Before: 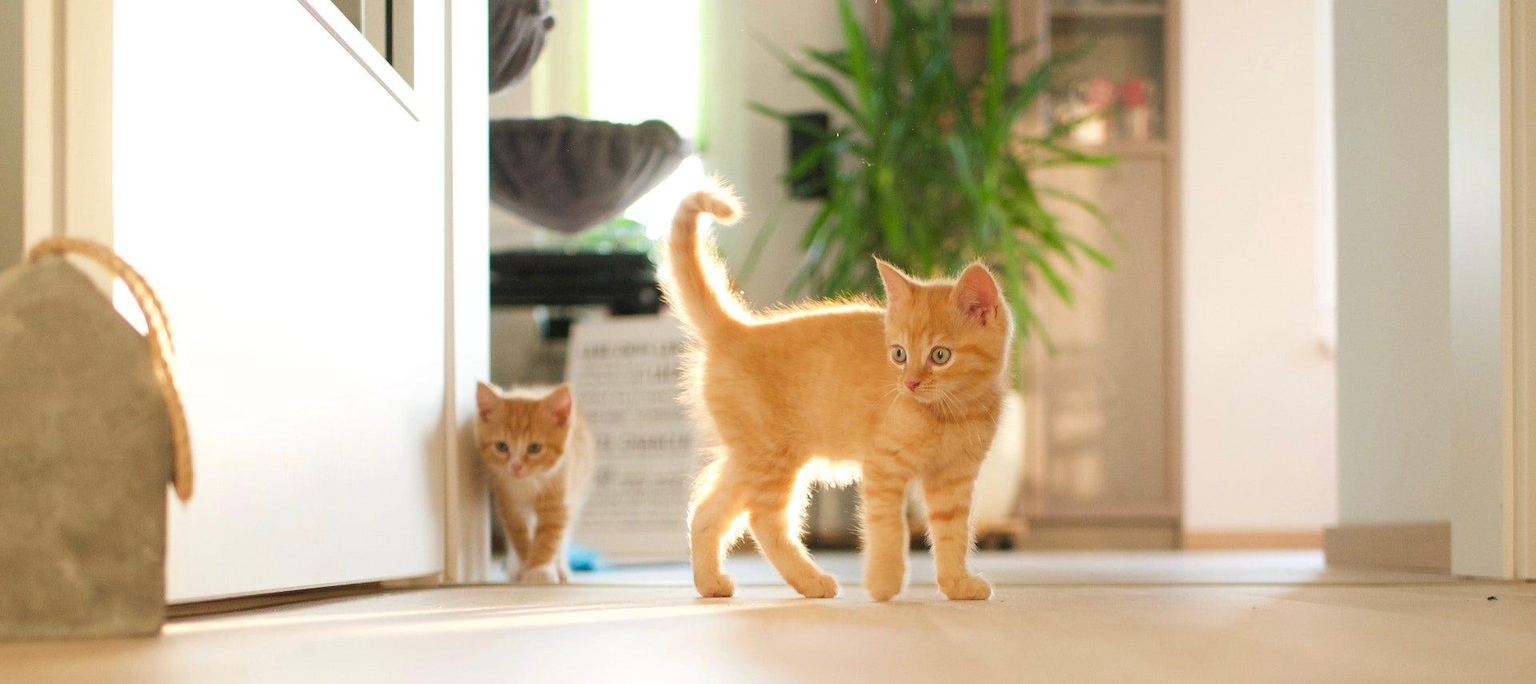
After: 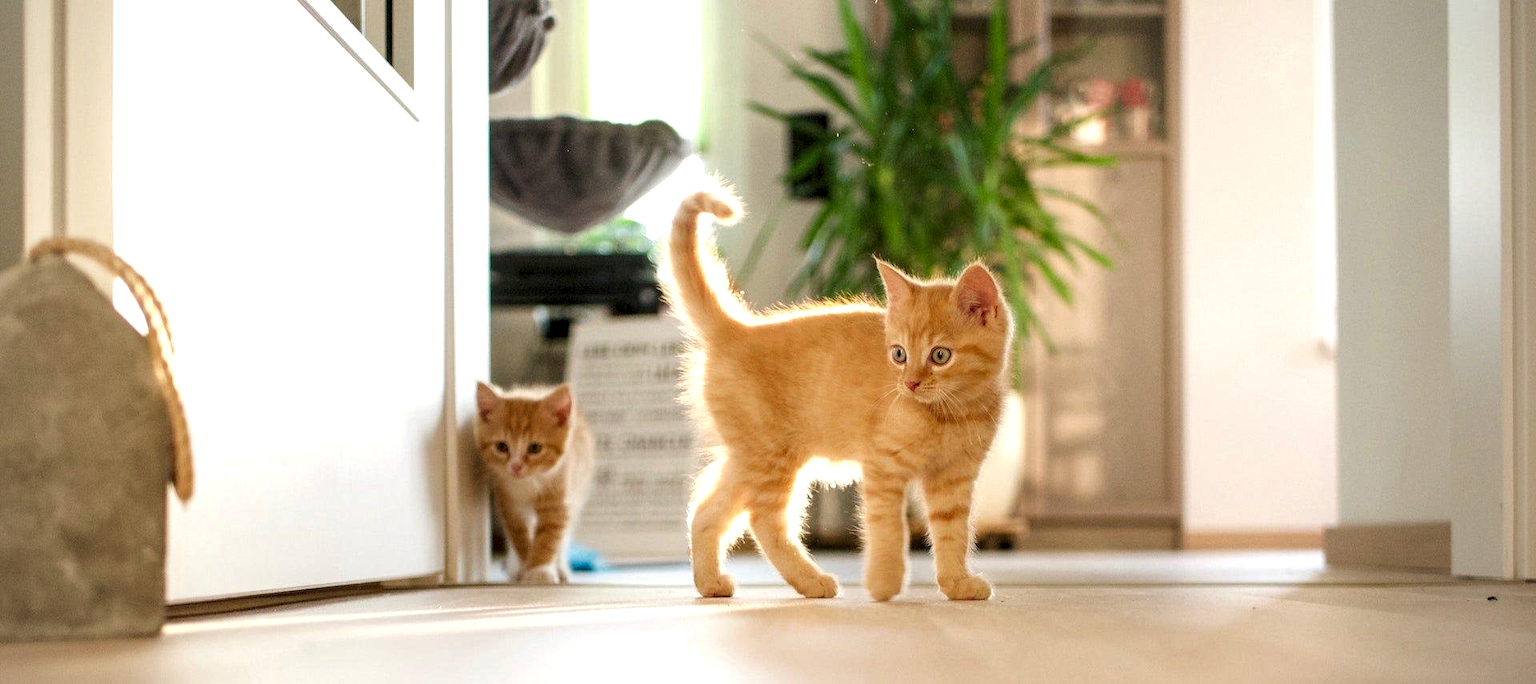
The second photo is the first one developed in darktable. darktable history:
vignetting: fall-off radius 60.92%
local contrast: highlights 60%, shadows 60%, detail 160%
